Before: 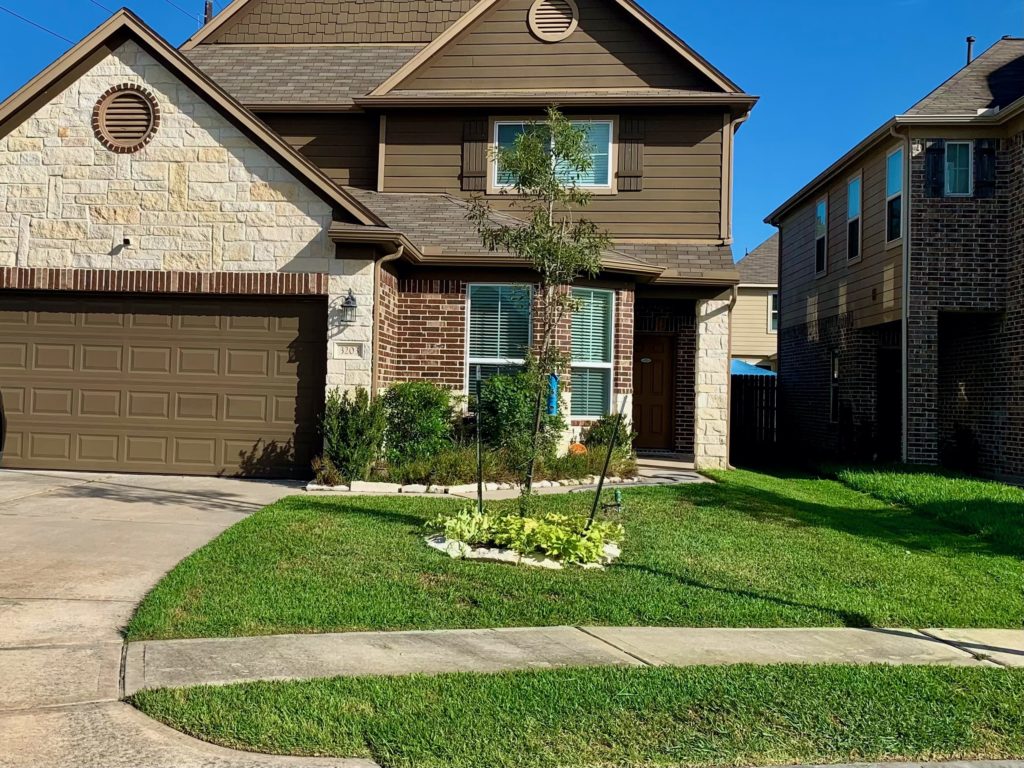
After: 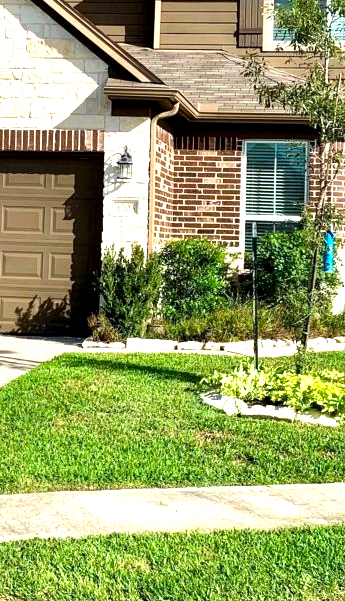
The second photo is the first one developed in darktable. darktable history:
exposure: black level correction 0, exposure 1 EV, compensate highlight preservation false
crop and rotate: left 21.904%, top 18.698%, right 44.343%, bottom 2.979%
tone equalizer: -8 EV -0.423 EV, -7 EV -0.416 EV, -6 EV -0.331 EV, -5 EV -0.229 EV, -3 EV 0.214 EV, -2 EV 0.337 EV, -1 EV 0.389 EV, +0 EV 0.435 EV, edges refinement/feathering 500, mask exposure compensation -1.57 EV, preserve details no
